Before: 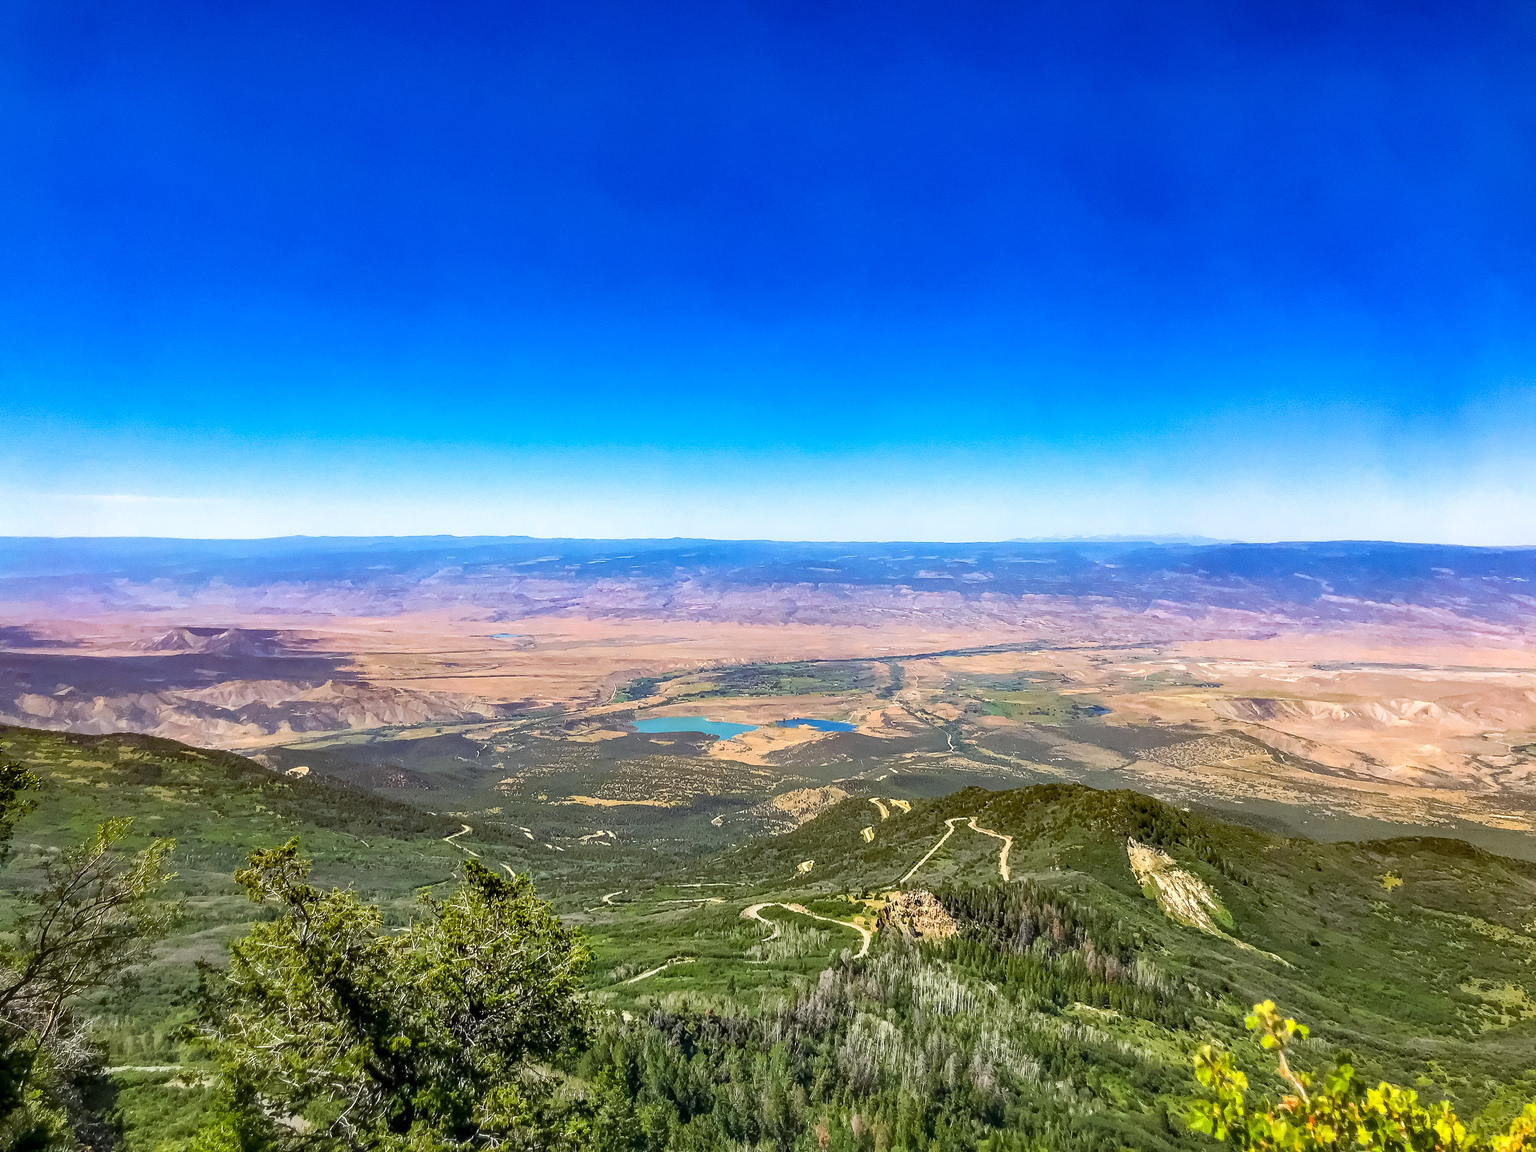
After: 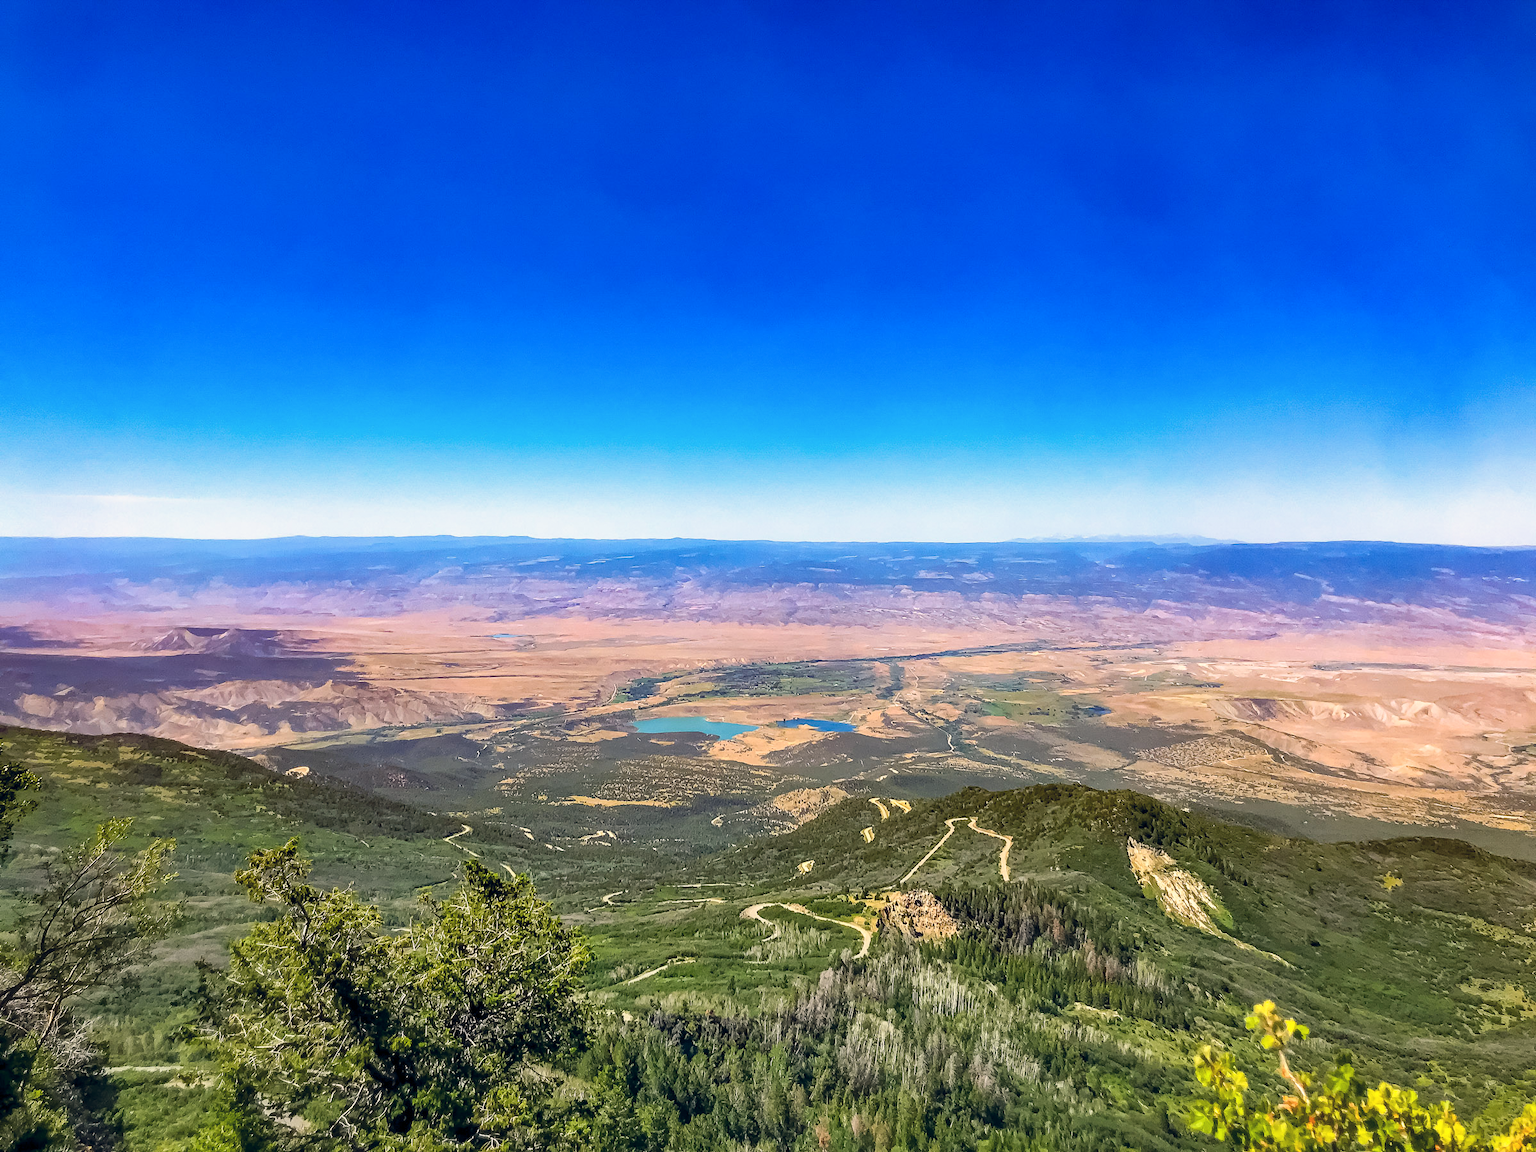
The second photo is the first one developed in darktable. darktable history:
grain: coarseness 0.81 ISO, strength 1.34%, mid-tones bias 0%
color balance rgb: shadows lift › hue 87.51°, highlights gain › chroma 1.62%, highlights gain › hue 55.1°, global offset › chroma 0.1%, global offset › hue 253.66°, linear chroma grading › global chroma 0.5%
